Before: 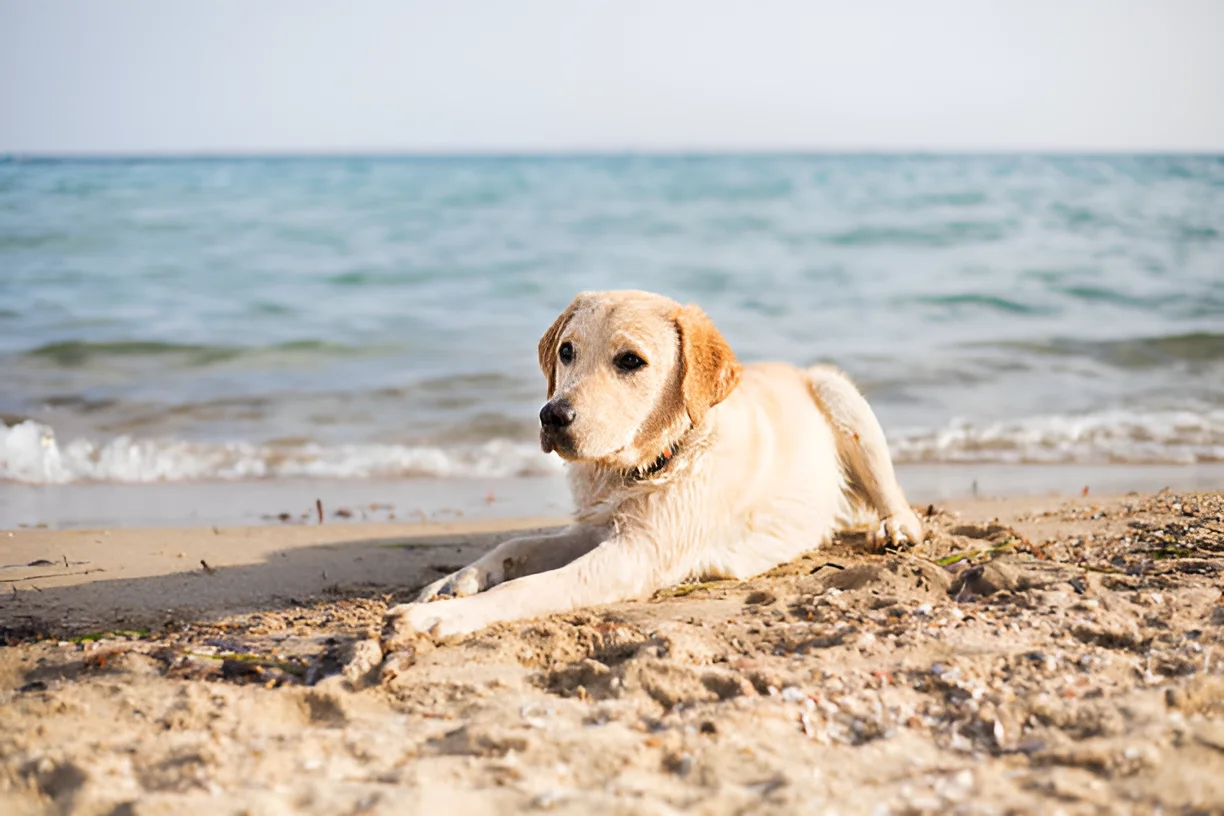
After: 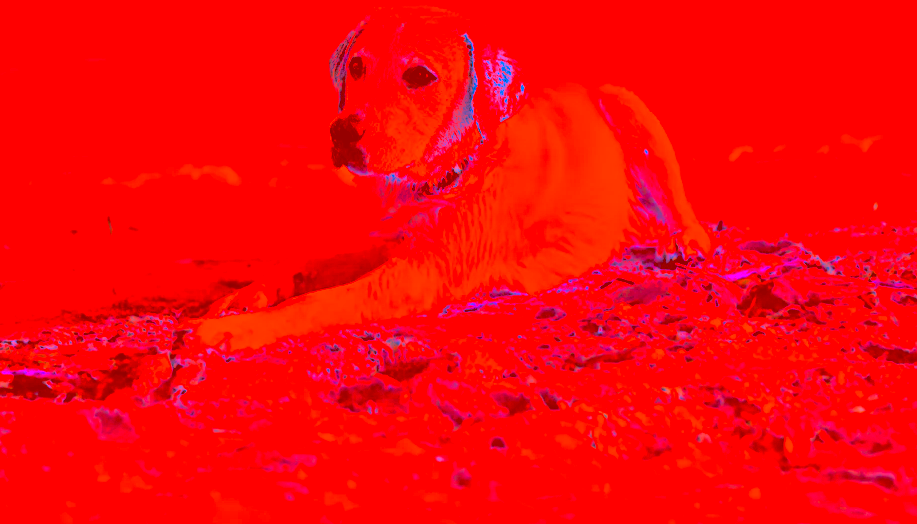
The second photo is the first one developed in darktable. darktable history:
crop and rotate: left 17.221%, top 34.966%, right 7.784%, bottom 0.812%
exposure: black level correction 0.001, exposure 0.498 EV, compensate highlight preservation false
shadows and highlights: on, module defaults
tone curve: curves: ch0 [(0, 0.068) (1, 0.961)], color space Lab, independent channels, preserve colors none
color correction: highlights a* -38.91, highlights b* -39.78, shadows a* -39.36, shadows b* -39.86, saturation -2.98
filmic rgb: black relative exposure -5.15 EV, white relative exposure 4 EV, hardness 2.87, contrast 1.3, highlights saturation mix -29.72%, add noise in highlights 0.001, preserve chrominance no, color science v3 (2019), use custom middle-gray values true, contrast in highlights soft
local contrast: mode bilateral grid, contrast 20, coarseness 50, detail 130%, midtone range 0.2
